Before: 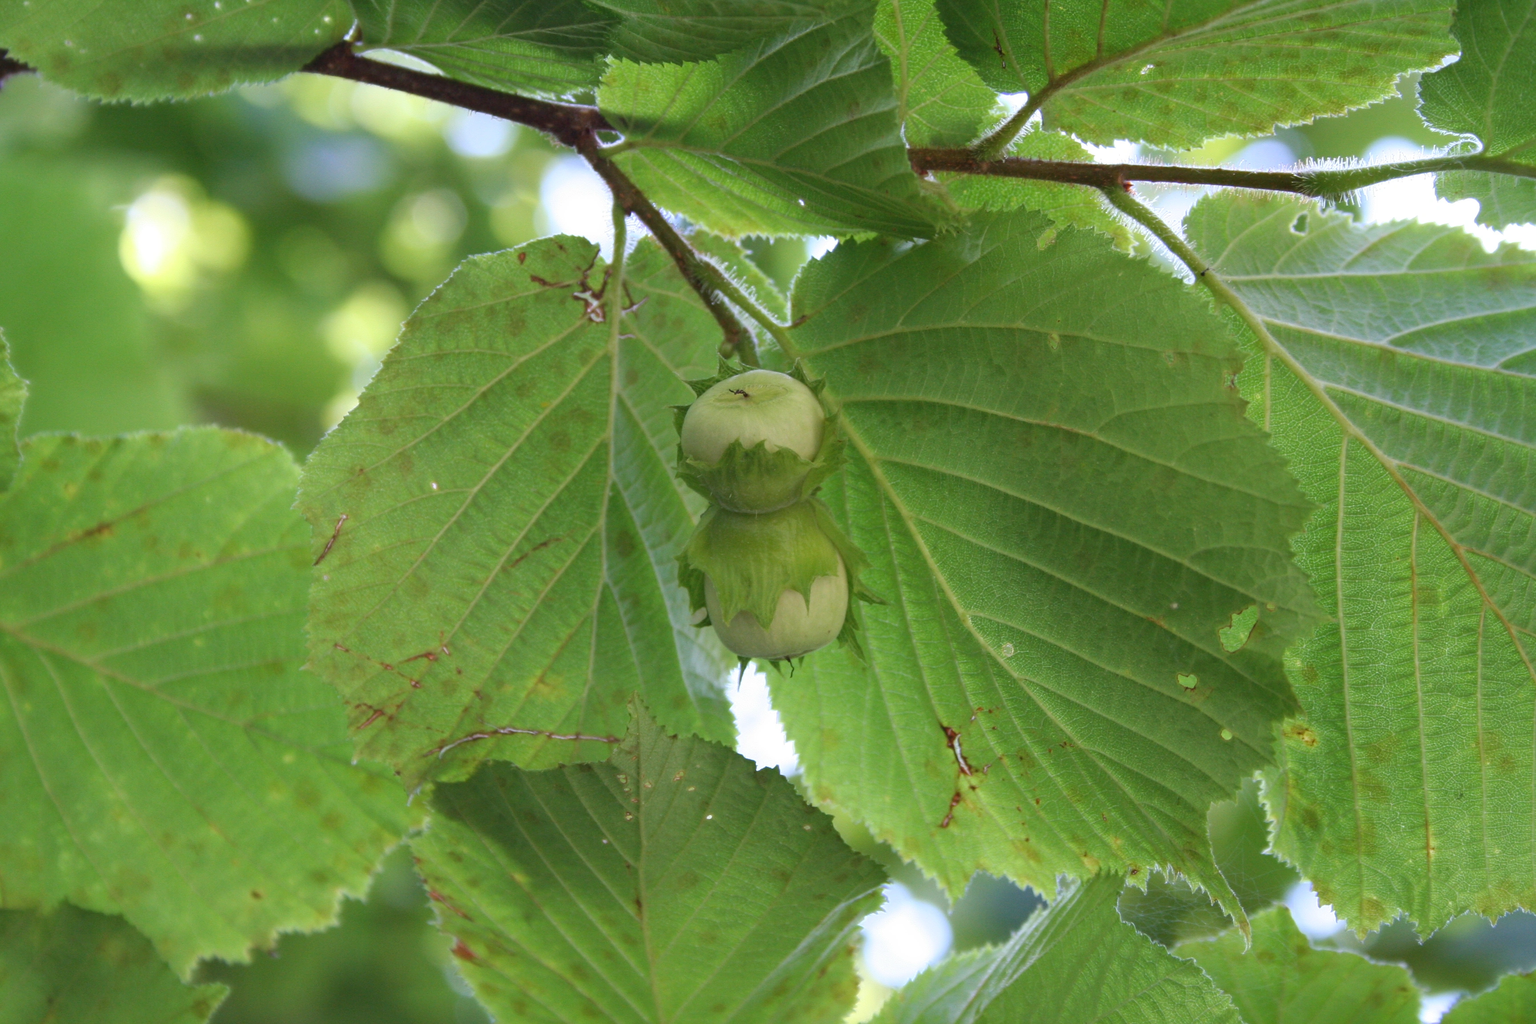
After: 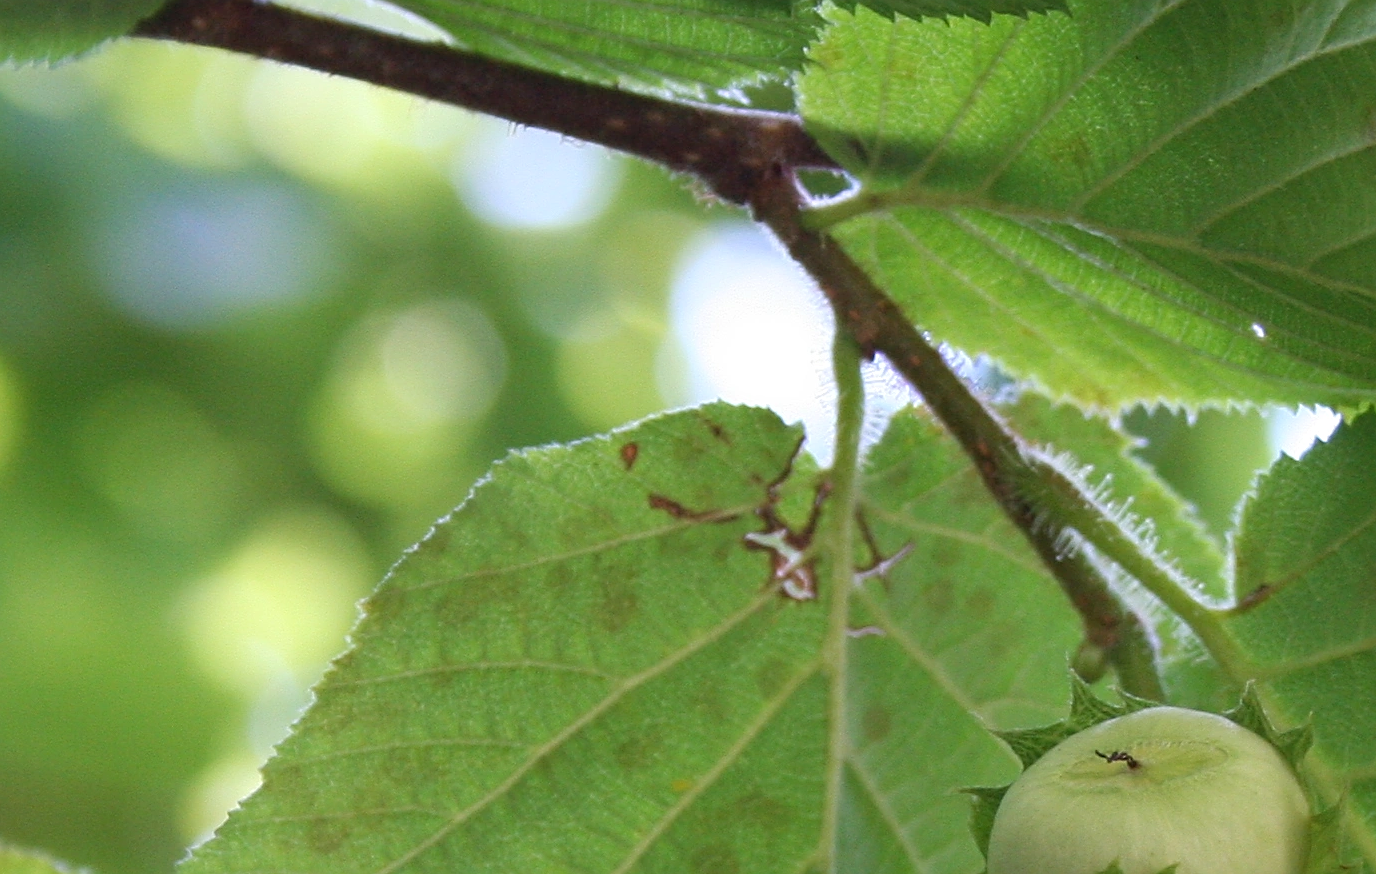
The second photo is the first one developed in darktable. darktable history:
crop: left 15.772%, top 5.458%, right 44.397%, bottom 56.583%
tone equalizer: on, module defaults
sharpen: on, module defaults
base curve: curves: ch0 [(0, 0) (0.472, 0.508) (1, 1)], preserve colors none
